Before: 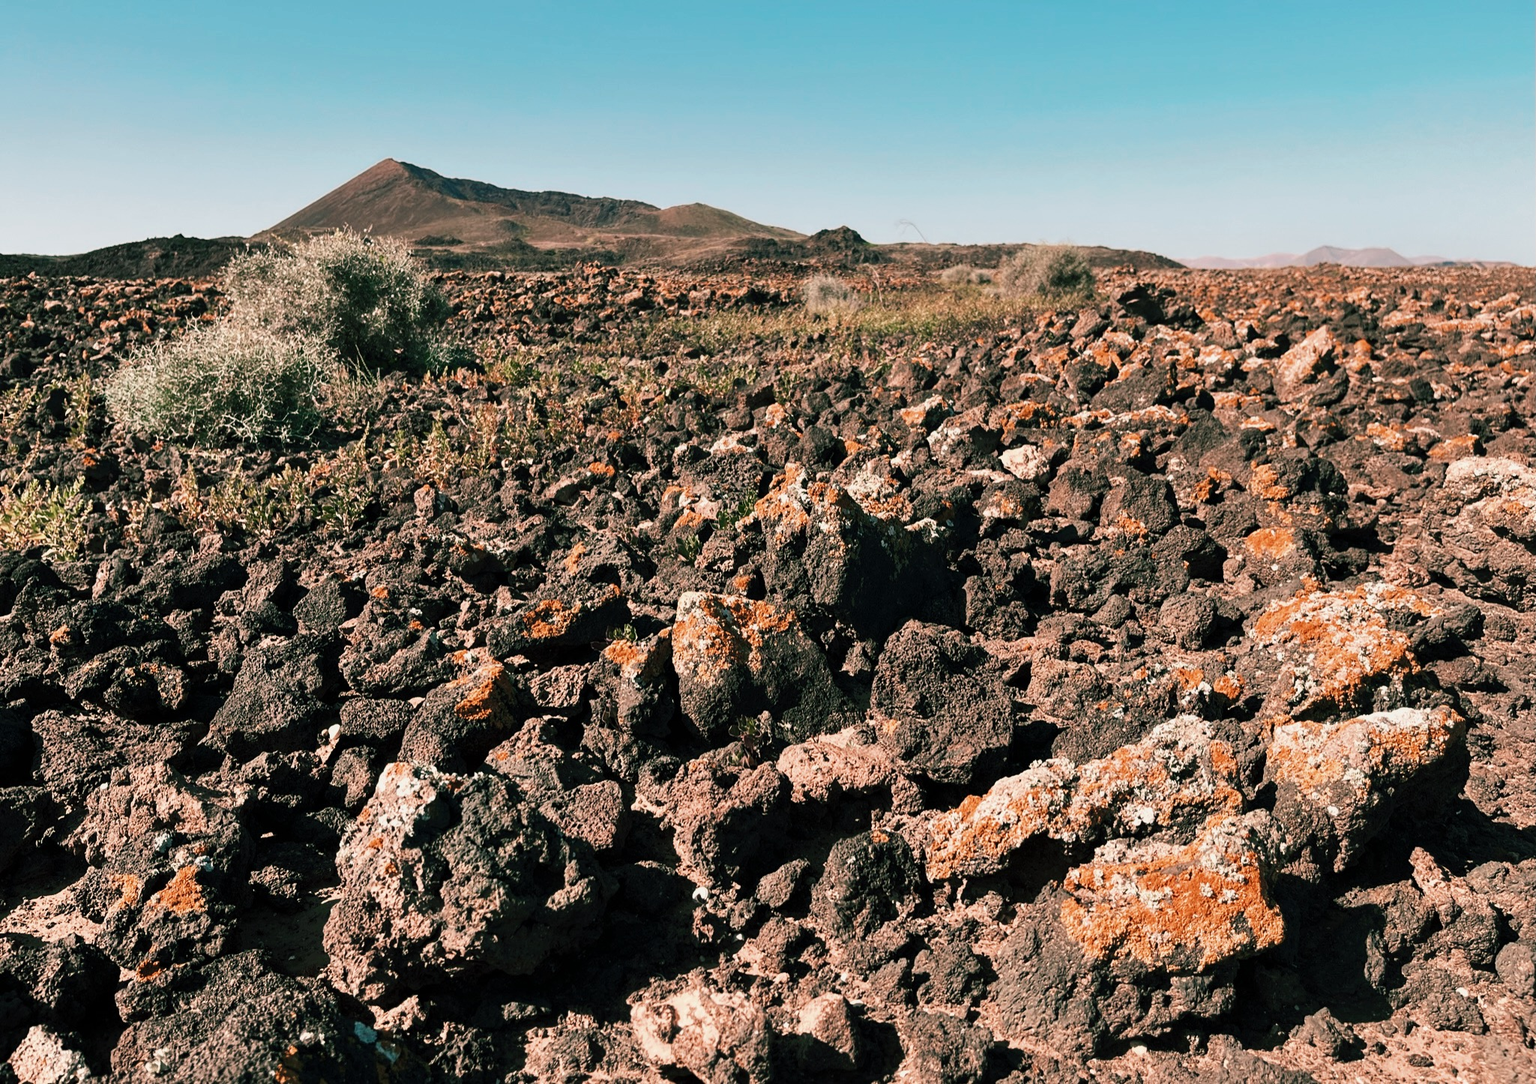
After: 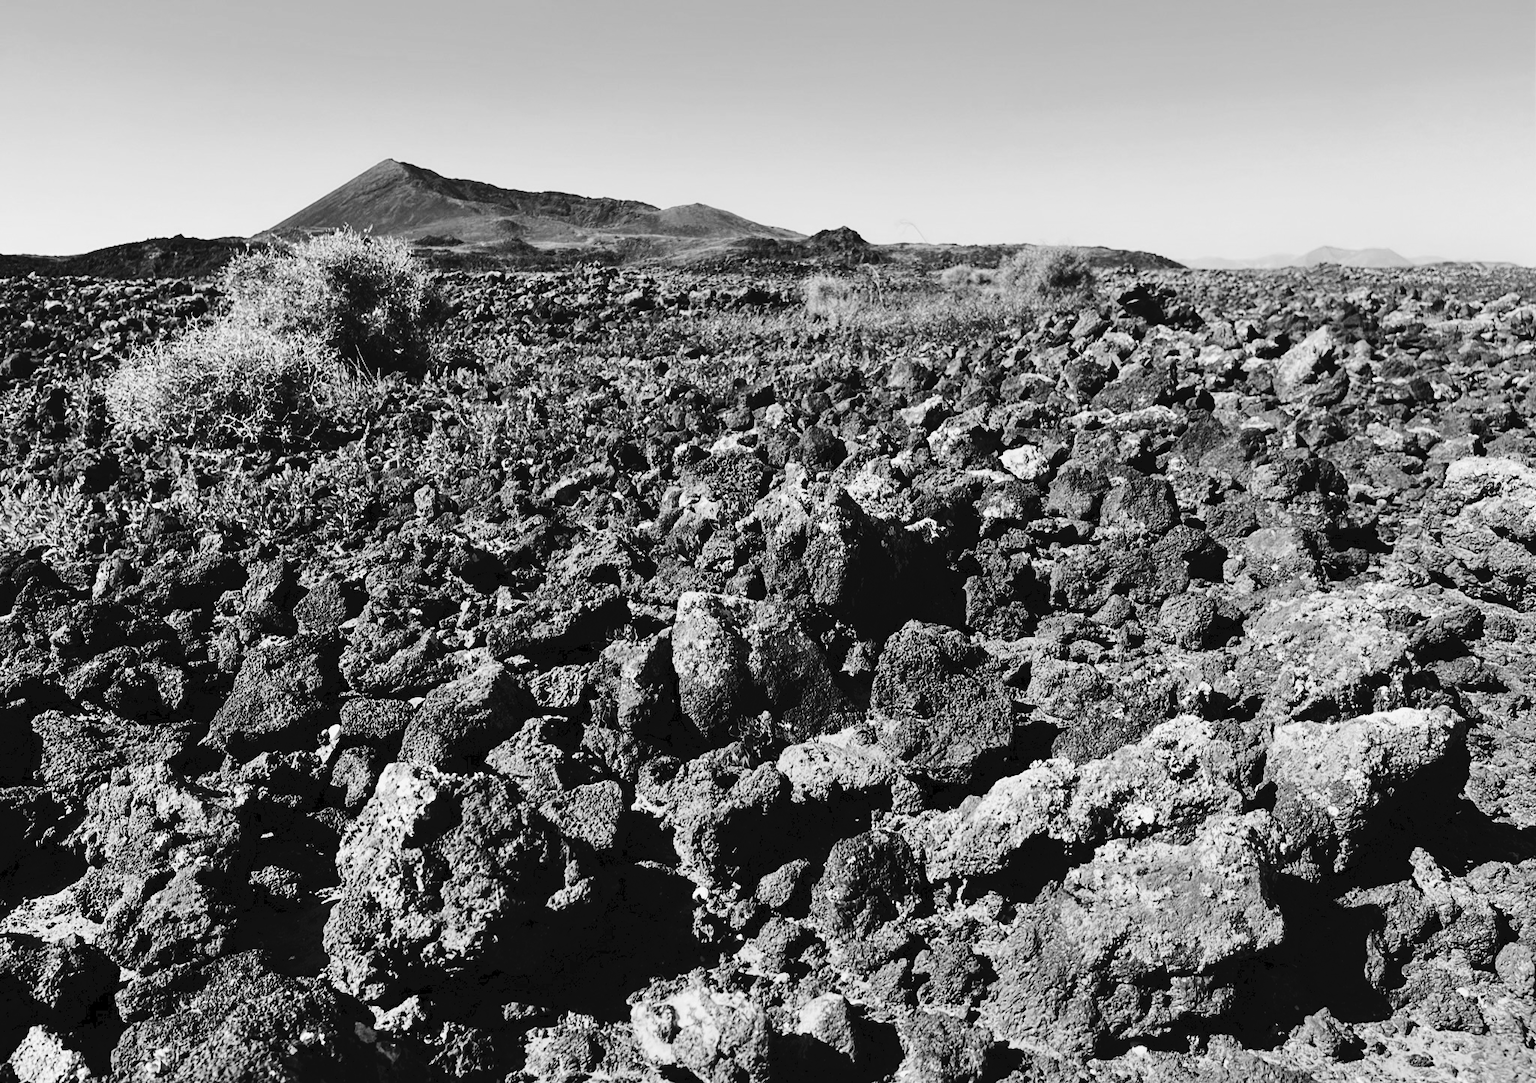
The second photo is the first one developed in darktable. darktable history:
tone curve: curves: ch0 [(0, 0) (0.003, 0.047) (0.011, 0.047) (0.025, 0.049) (0.044, 0.051) (0.069, 0.055) (0.1, 0.066) (0.136, 0.089) (0.177, 0.12) (0.224, 0.155) (0.277, 0.205) (0.335, 0.281) (0.399, 0.37) (0.468, 0.47) (0.543, 0.574) (0.623, 0.687) (0.709, 0.801) (0.801, 0.89) (0.898, 0.963) (1, 1)], preserve colors none
color balance rgb: linear chroma grading › global chroma 42%, perceptual saturation grading › global saturation 42%, global vibrance 33%
monochrome: on, module defaults
base curve: curves: ch0 [(0, 0) (0.235, 0.266) (0.503, 0.496) (0.786, 0.72) (1, 1)]
